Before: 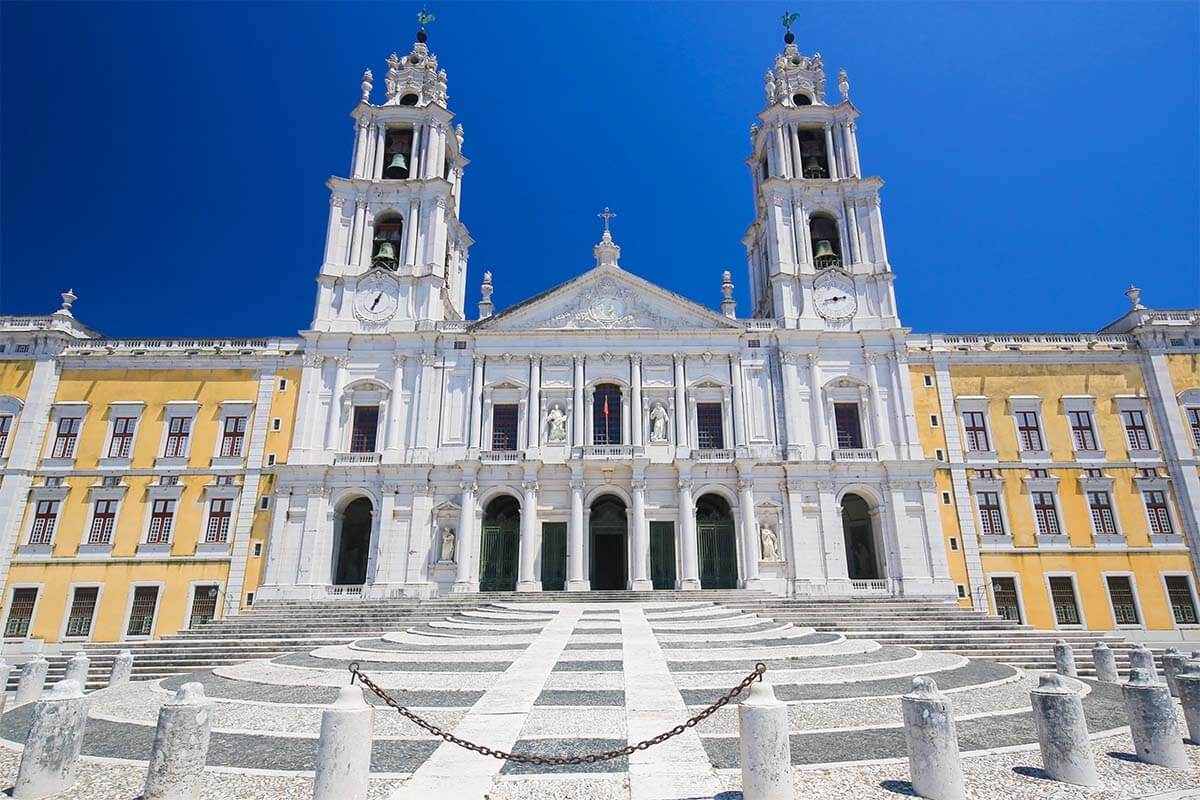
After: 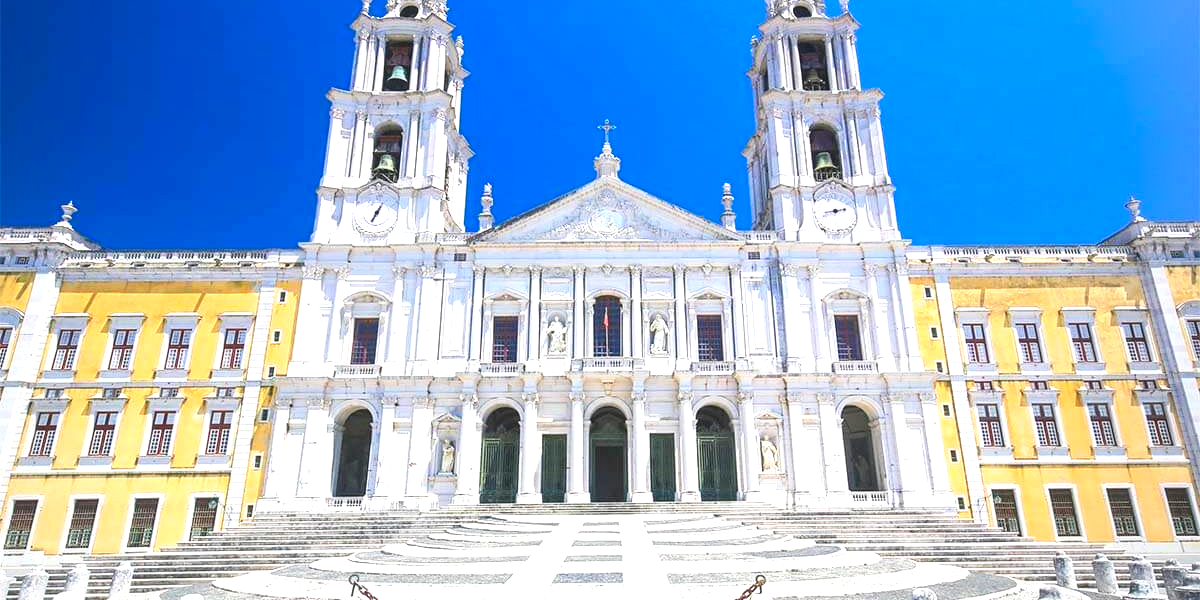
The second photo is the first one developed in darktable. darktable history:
exposure: black level correction 0, exposure 0.895 EV, compensate highlight preservation false
crop: top 11.049%, bottom 13.88%
contrast brightness saturation: contrast 0.084, saturation 0.201
vignetting: brightness -0.18, saturation -0.305, center (-0.066, -0.305)
local contrast: detail 109%
